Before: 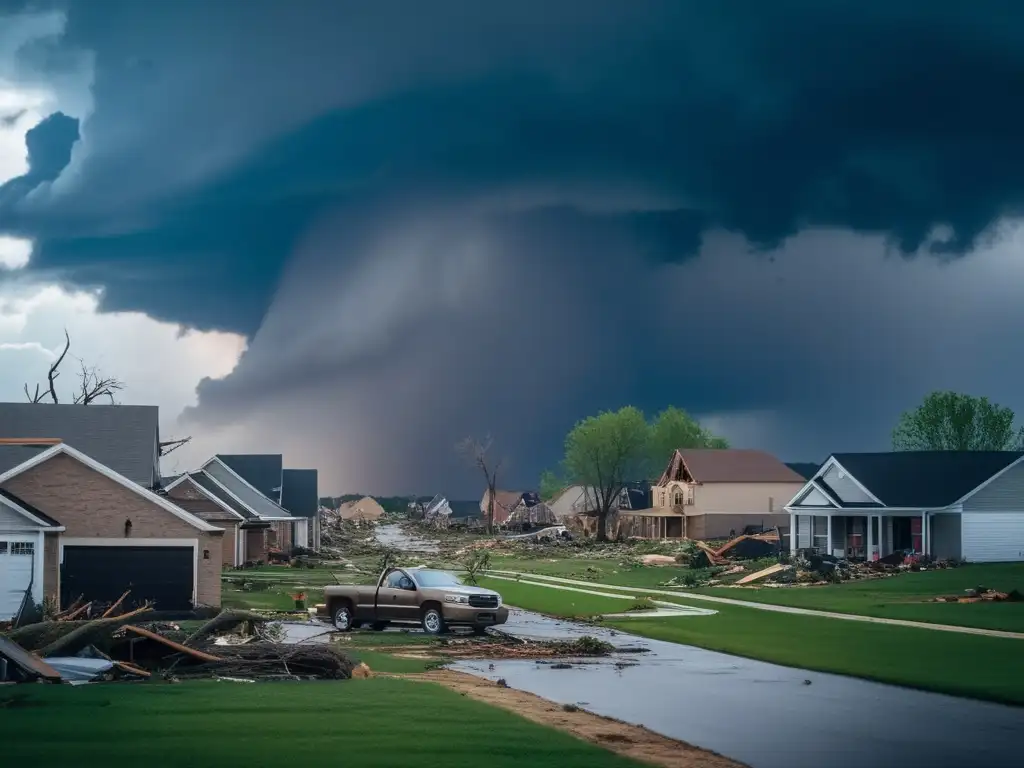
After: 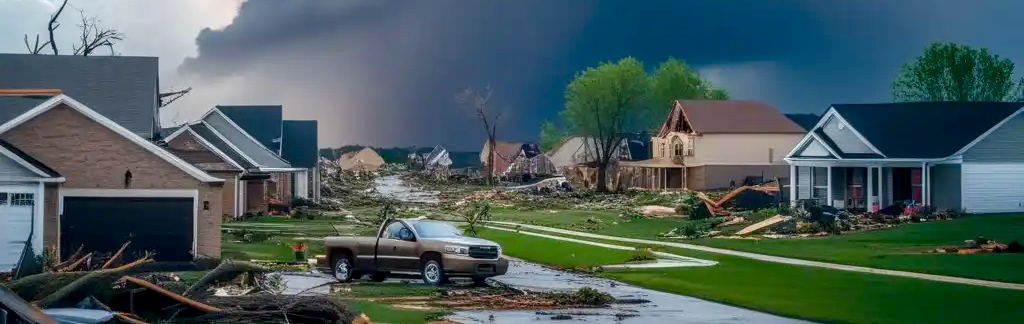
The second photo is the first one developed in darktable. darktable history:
color balance rgb: perceptual saturation grading › global saturation 20%, perceptual saturation grading › highlights -25%, perceptual saturation grading › shadows 50%
crop: top 45.551%, bottom 12.262%
local contrast: detail 130%
